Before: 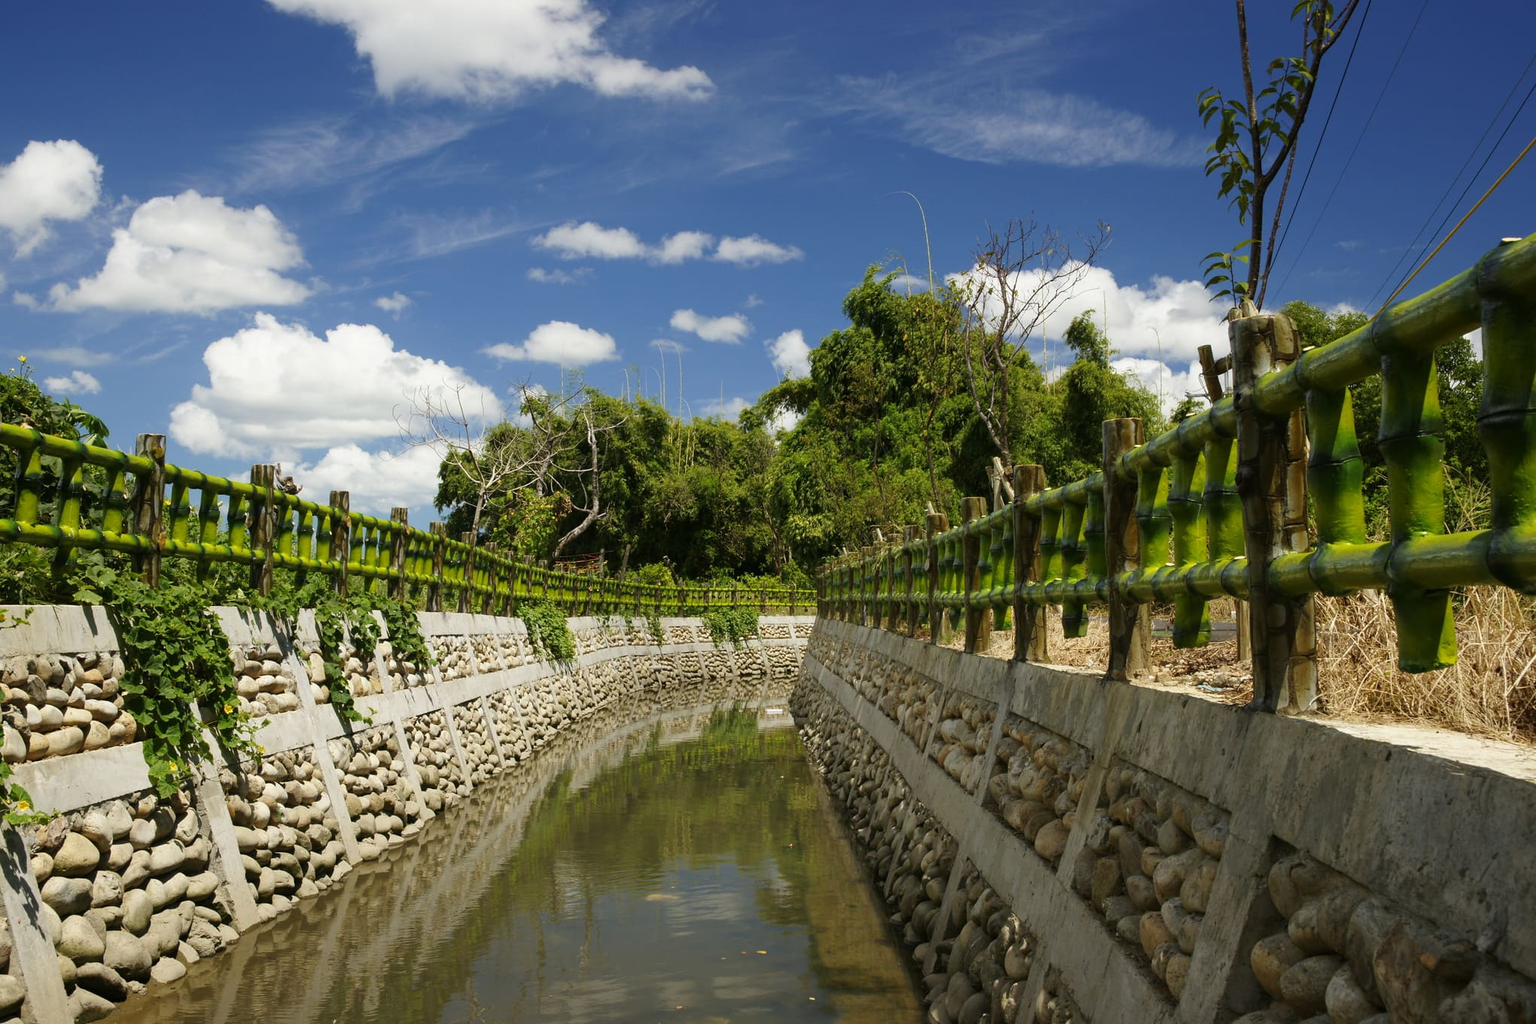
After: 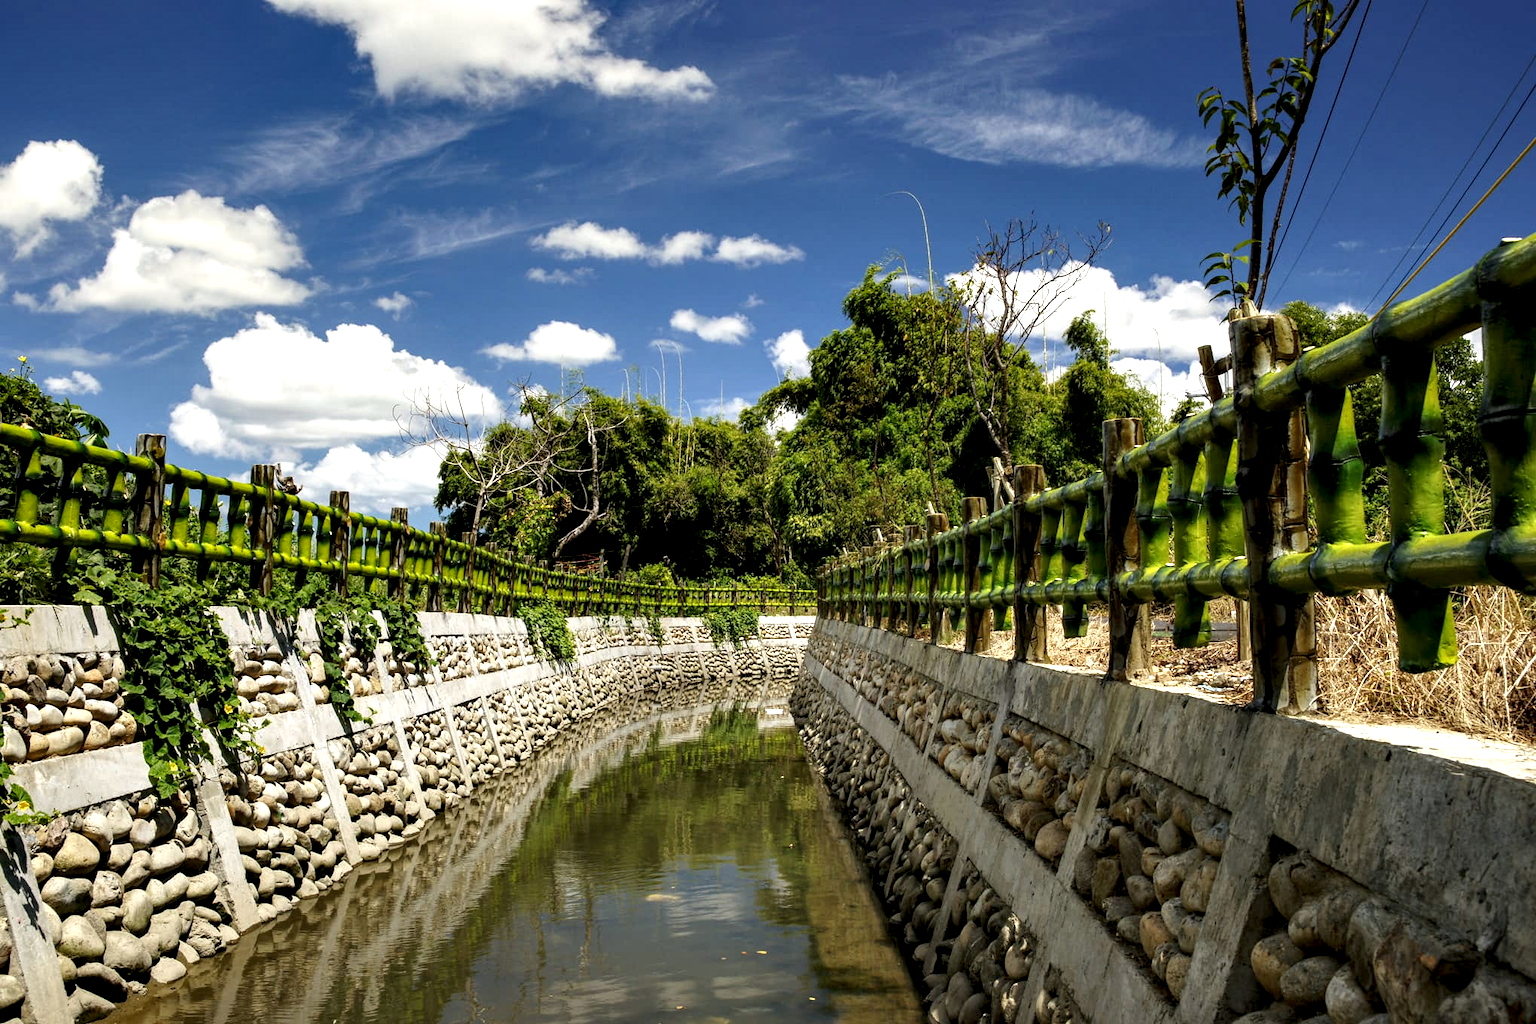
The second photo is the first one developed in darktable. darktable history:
local contrast: on, module defaults
contrast equalizer: octaves 7, y [[0.6 ×6], [0.55 ×6], [0 ×6], [0 ×6], [0 ×6]]
